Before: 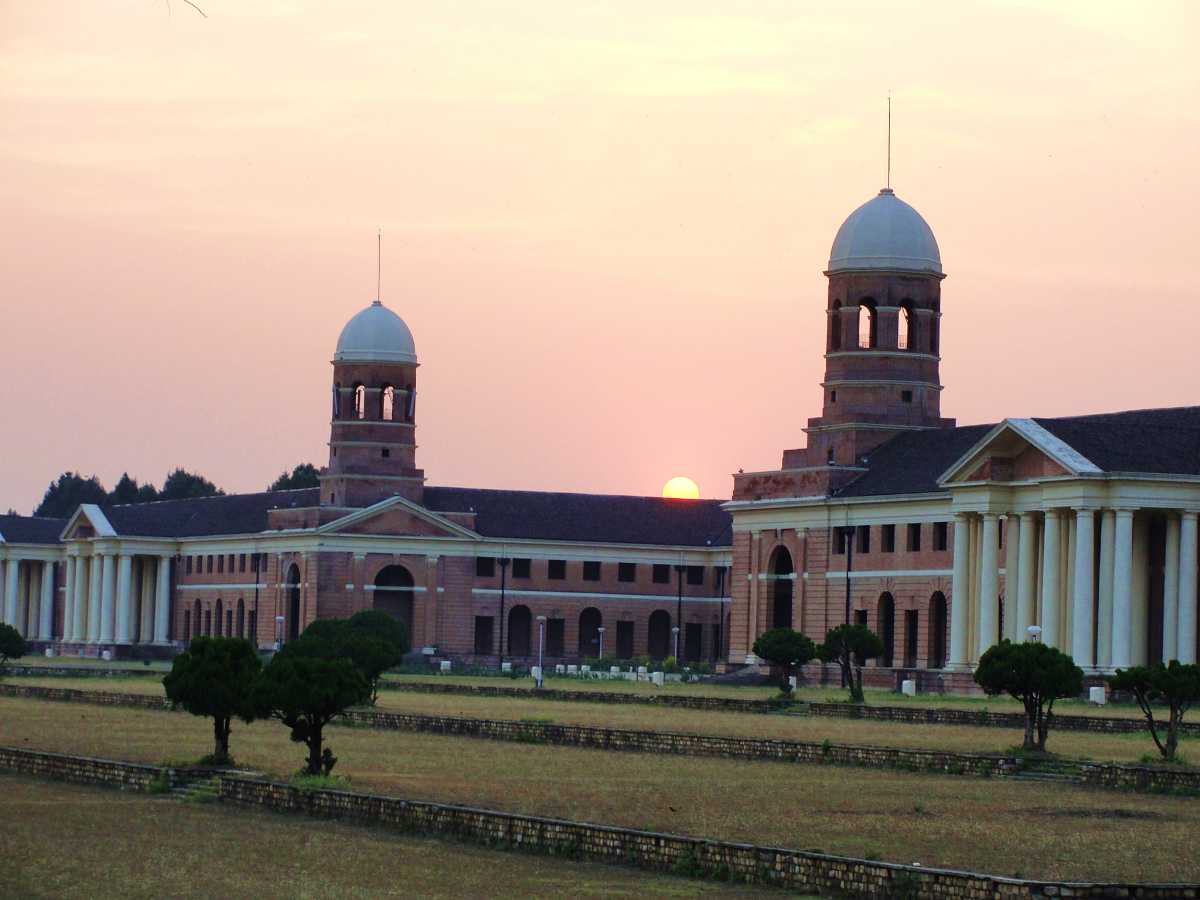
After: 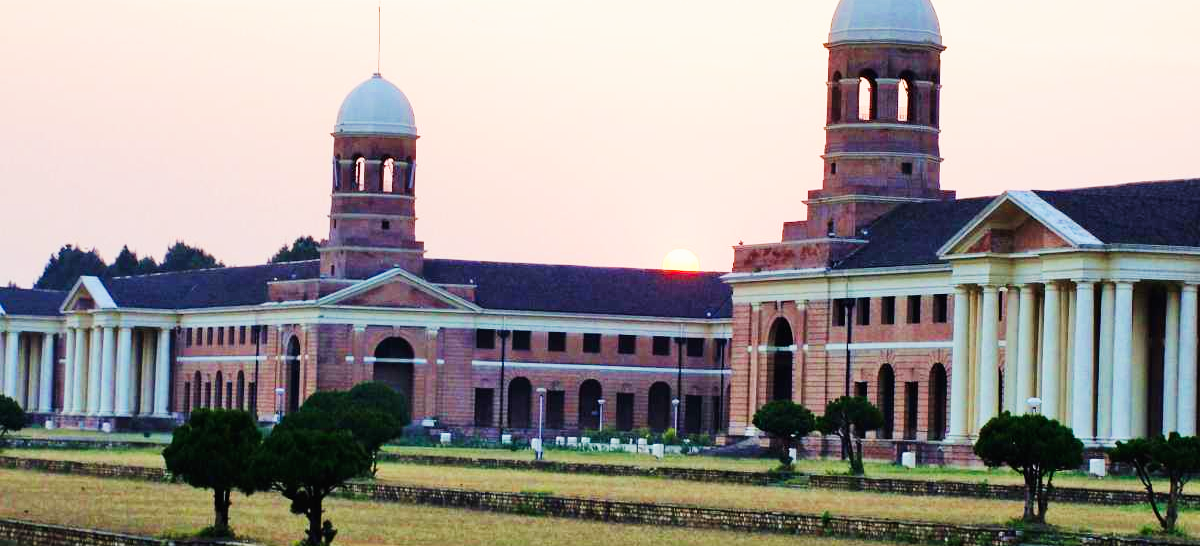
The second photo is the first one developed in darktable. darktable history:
tone equalizer: -8 EV 0.25 EV, -7 EV 0.417 EV, -6 EV 0.417 EV, -5 EV 0.25 EV, -3 EV -0.25 EV, -2 EV -0.417 EV, -1 EV -0.417 EV, +0 EV -0.25 EV, edges refinement/feathering 500, mask exposure compensation -1.57 EV, preserve details guided filter
crop and rotate: top 25.357%, bottom 13.942%
base curve: curves: ch0 [(0, 0) (0.007, 0.004) (0.027, 0.03) (0.046, 0.07) (0.207, 0.54) (0.442, 0.872) (0.673, 0.972) (1, 1)], preserve colors none
